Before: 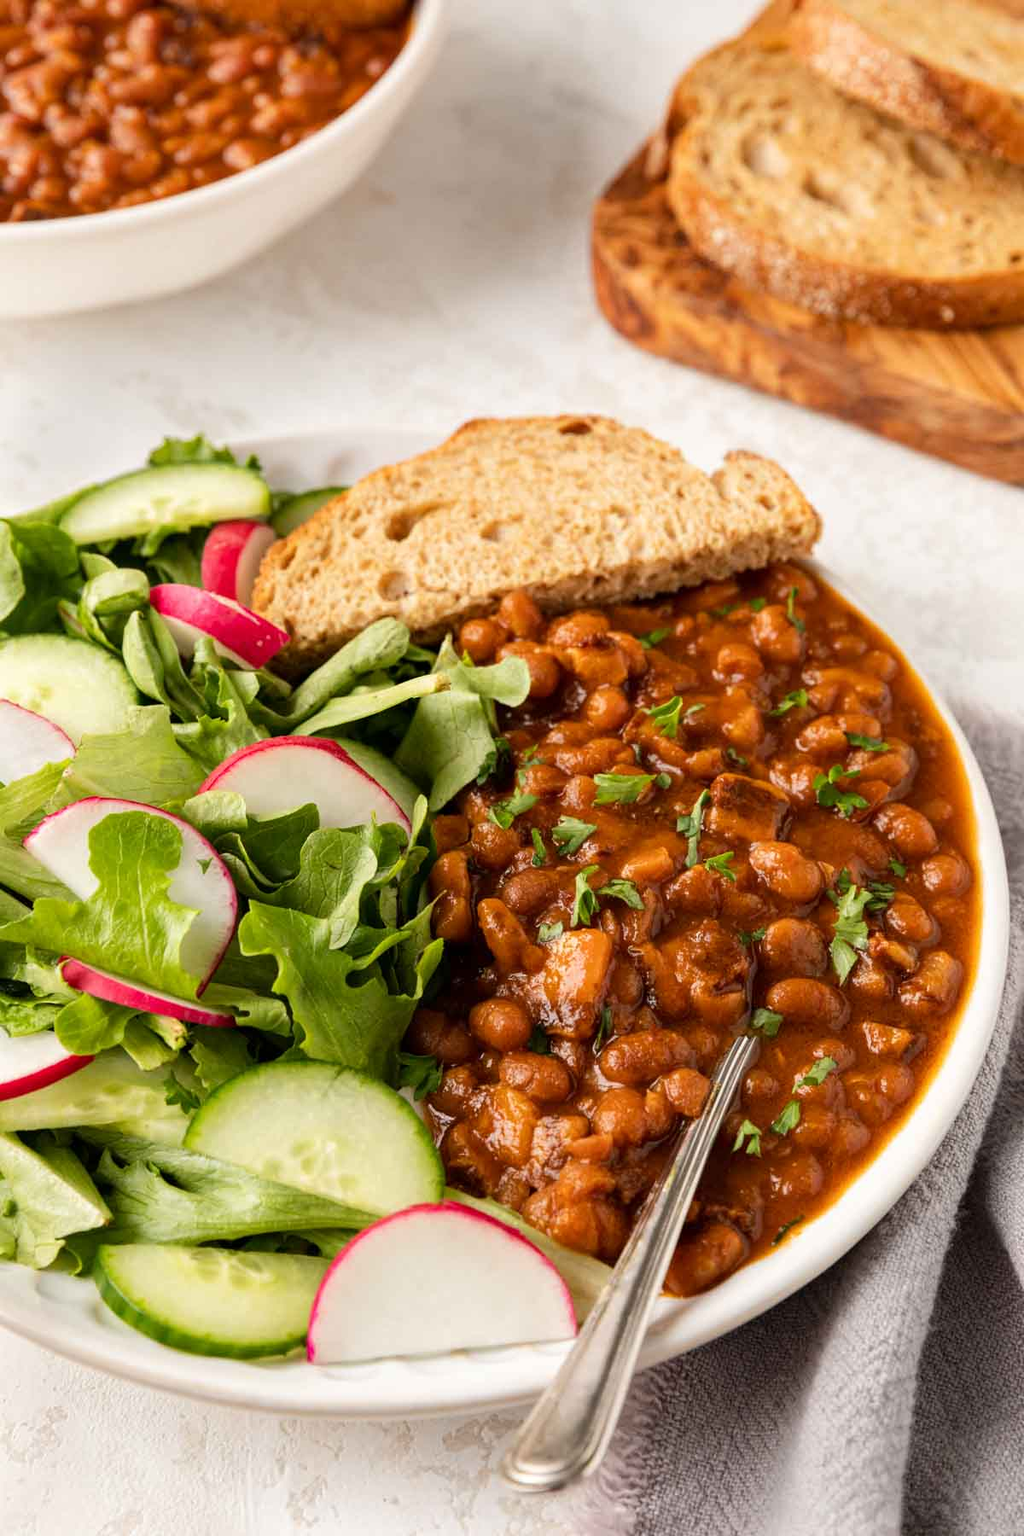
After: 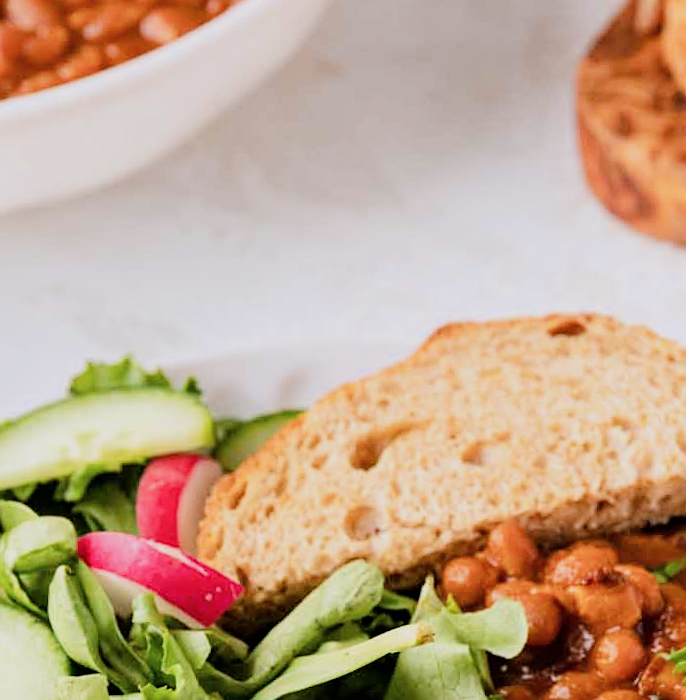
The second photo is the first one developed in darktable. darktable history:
crop: left 10.121%, top 10.631%, right 36.218%, bottom 51.526%
exposure: black level correction 0, exposure 0.5 EV, compensate highlight preservation false
sharpen: amount 0.2
rotate and perspective: rotation -2.56°, automatic cropping off
color calibration: illuminant as shot in camera, x 0.358, y 0.373, temperature 4628.91 K
filmic rgb: black relative exposure -7.65 EV, white relative exposure 4.56 EV, hardness 3.61
